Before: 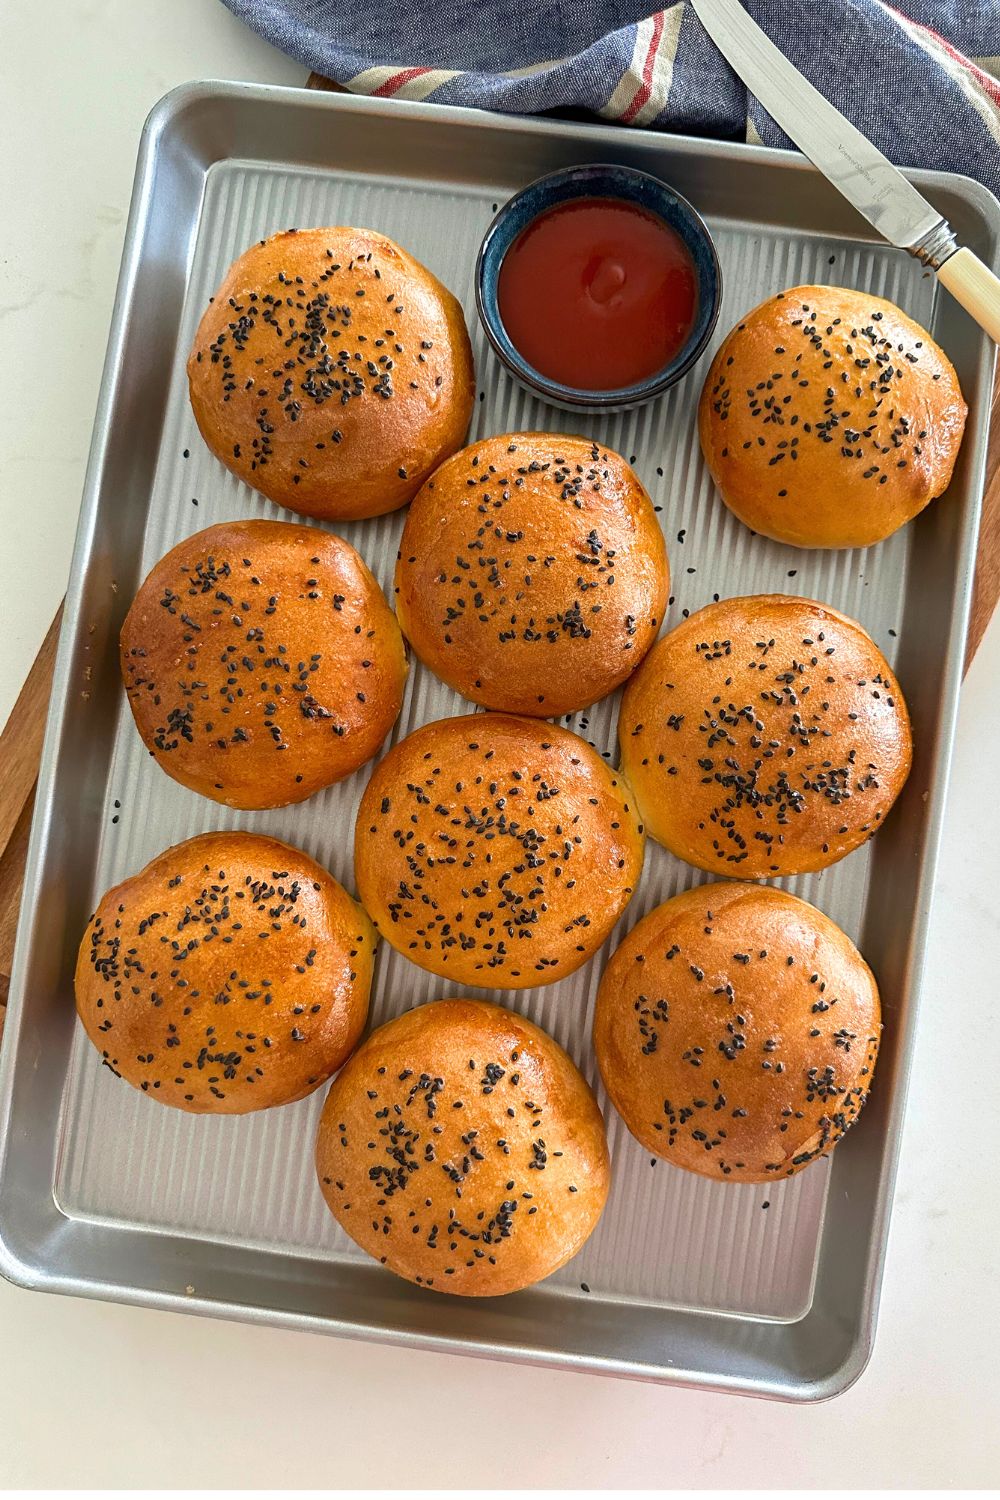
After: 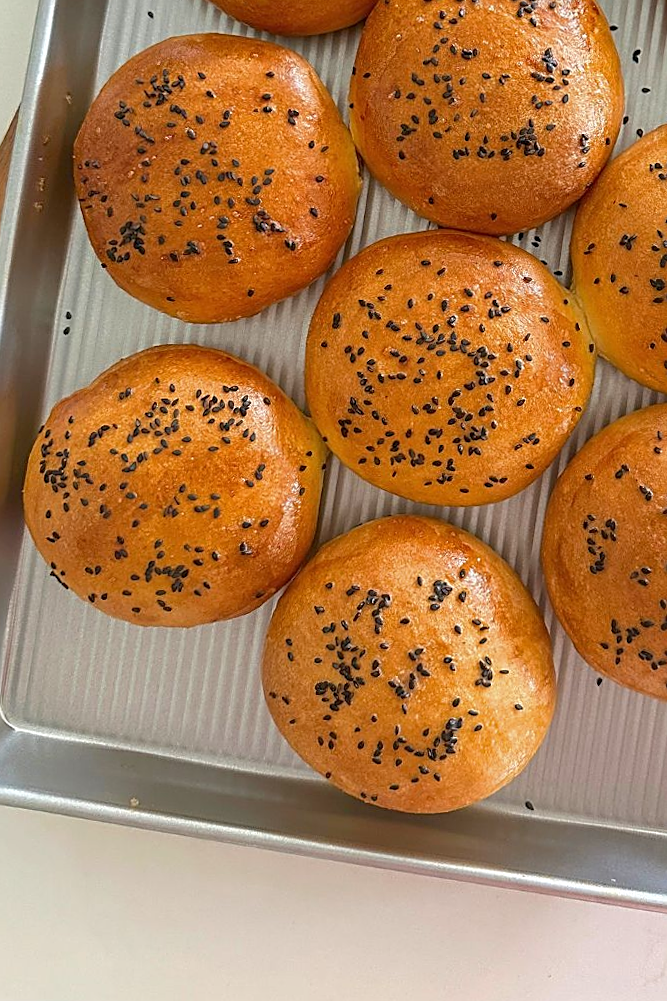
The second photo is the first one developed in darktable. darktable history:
sharpen: on, module defaults
crop and rotate: angle -0.82°, left 3.85%, top 31.828%, right 27.992%
tone equalizer: -8 EV 0.25 EV, -7 EV 0.417 EV, -6 EV 0.417 EV, -5 EV 0.25 EV, -3 EV -0.25 EV, -2 EV -0.417 EV, -1 EV -0.417 EV, +0 EV -0.25 EV, edges refinement/feathering 500, mask exposure compensation -1.57 EV, preserve details guided filter
exposure: exposure 0.3 EV, compensate highlight preservation false
